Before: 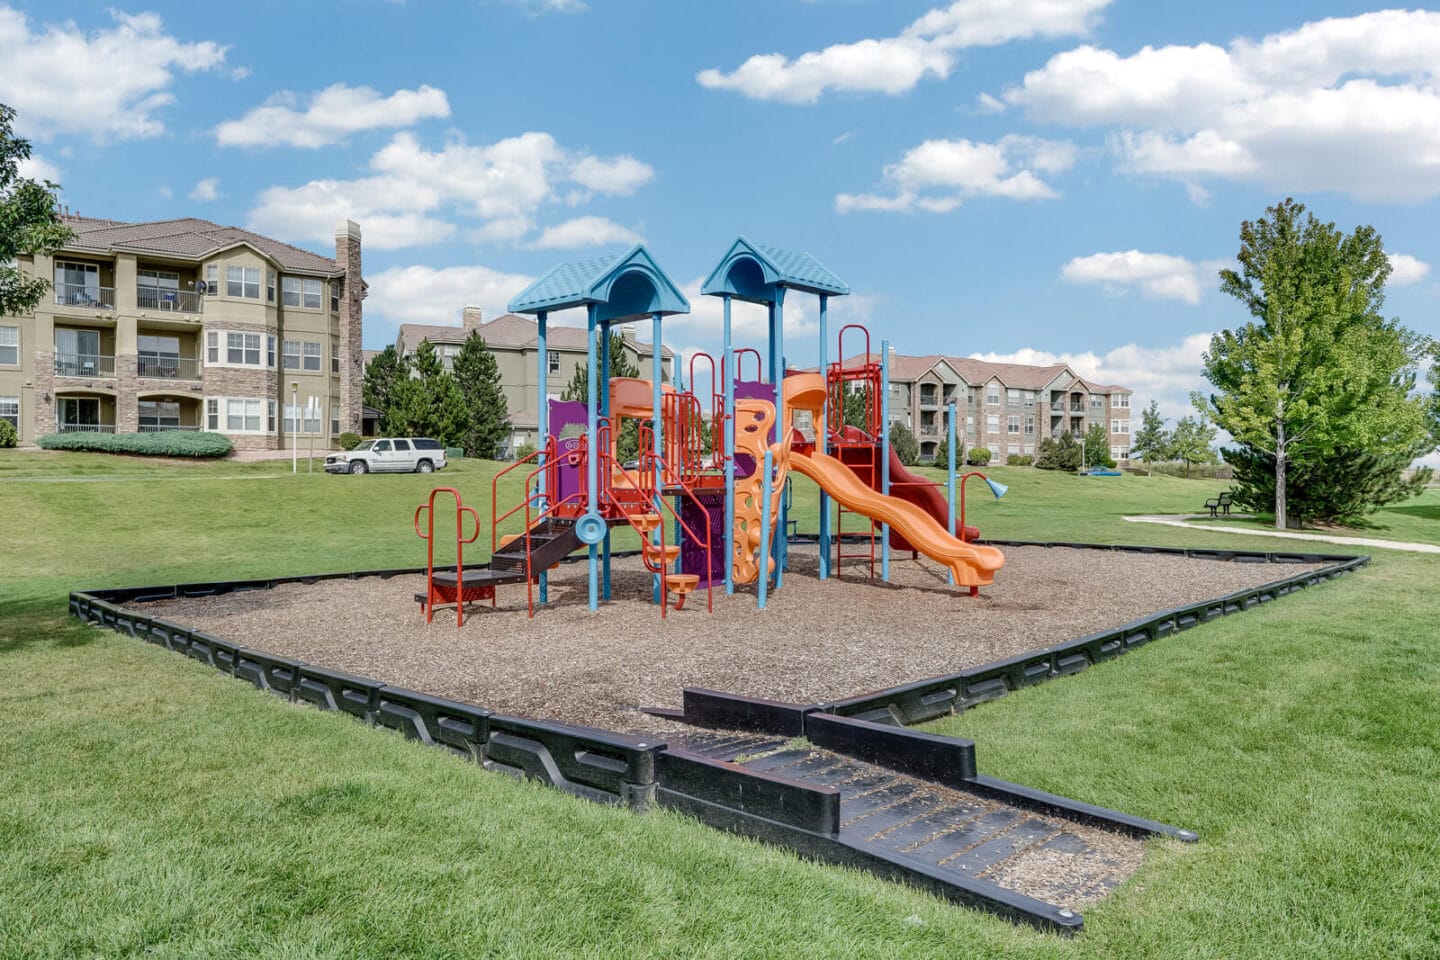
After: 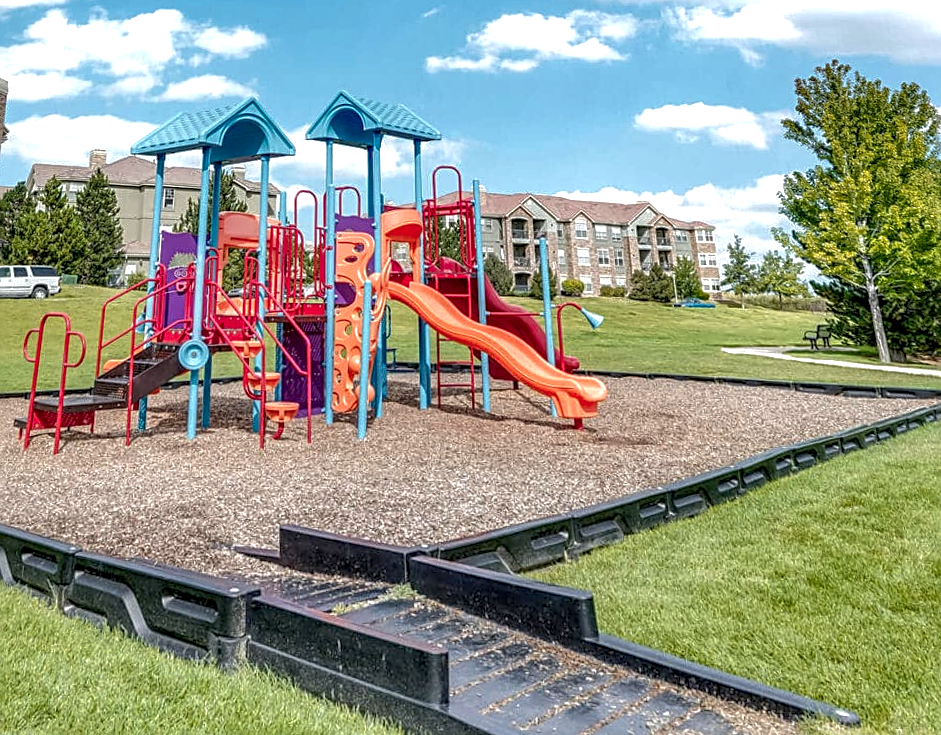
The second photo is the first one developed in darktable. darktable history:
shadows and highlights: on, module defaults
crop and rotate: left 20.74%, top 7.912%, right 0.375%, bottom 13.378%
color zones: curves: ch1 [(0.239, 0.552) (0.75, 0.5)]; ch2 [(0.25, 0.462) (0.749, 0.457)], mix 25.94%
exposure: black level correction 0, exposure 0.5 EV, compensate highlight preservation false
rotate and perspective: rotation 0.72°, lens shift (vertical) -0.352, lens shift (horizontal) -0.051, crop left 0.152, crop right 0.859, crop top 0.019, crop bottom 0.964
sharpen: on, module defaults
local contrast: detail 142%
